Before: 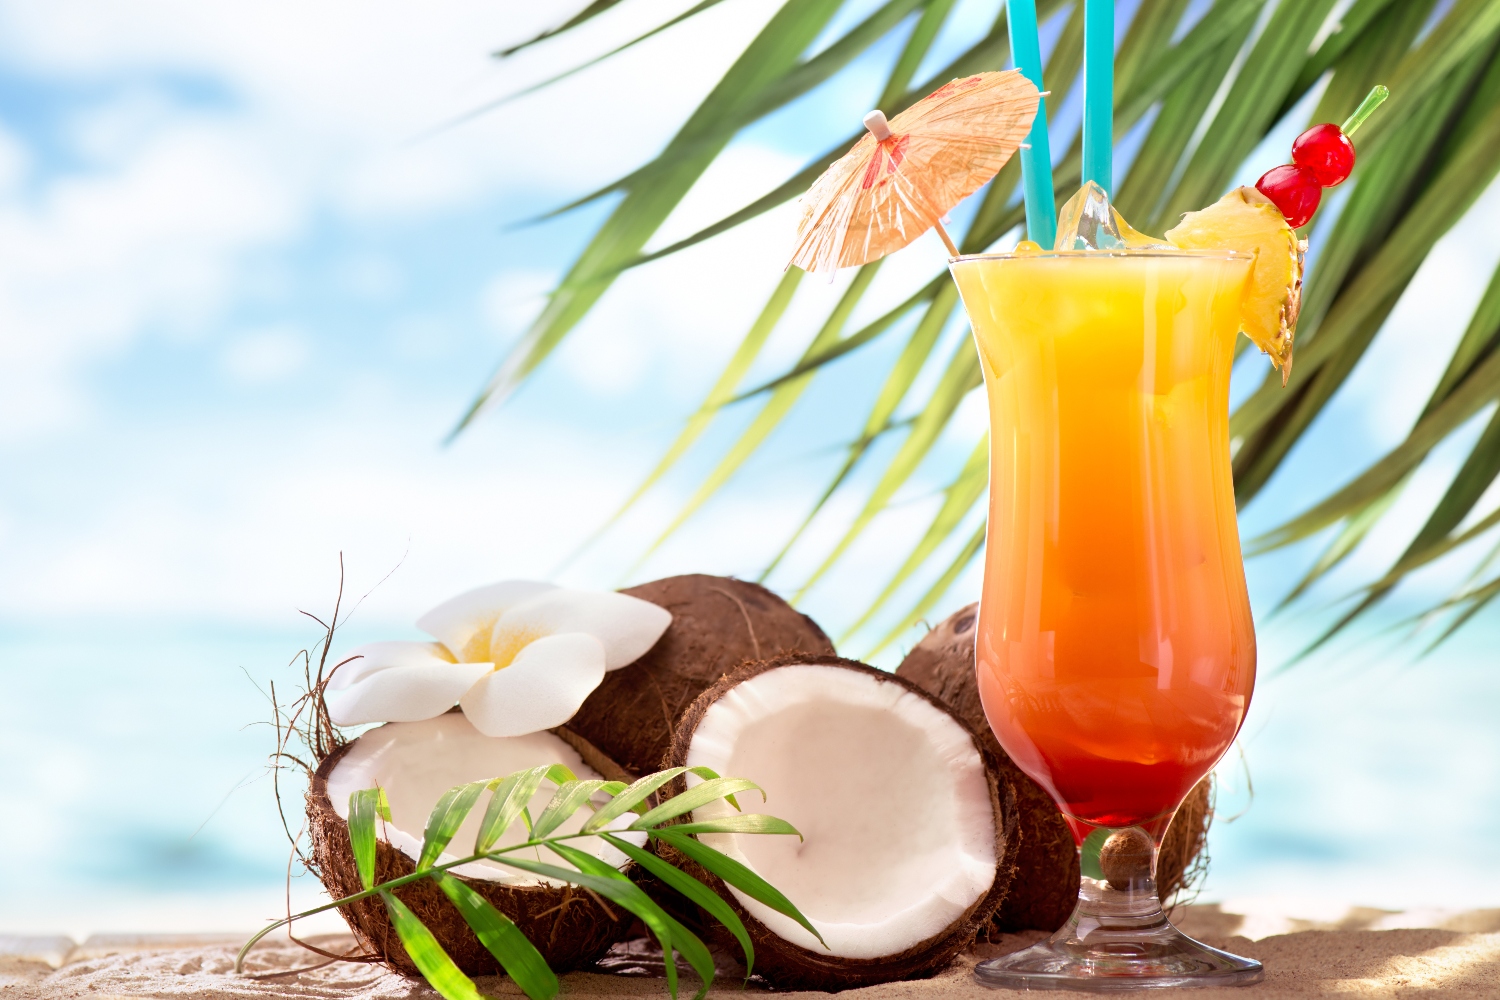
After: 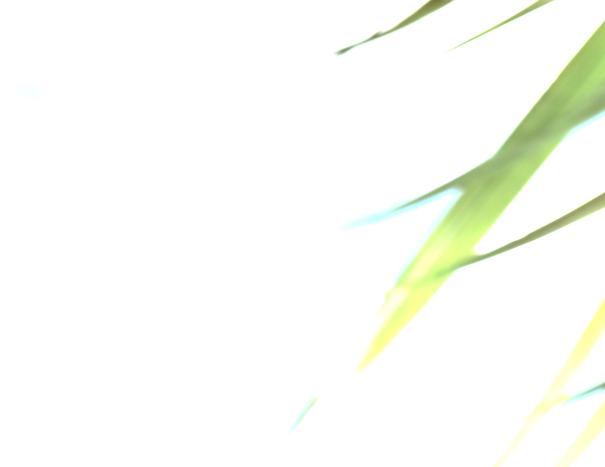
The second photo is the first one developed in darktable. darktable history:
crop and rotate: left 11.129%, top 0.116%, right 48.535%, bottom 53.151%
exposure: exposure 1.219 EV, compensate highlight preservation false
